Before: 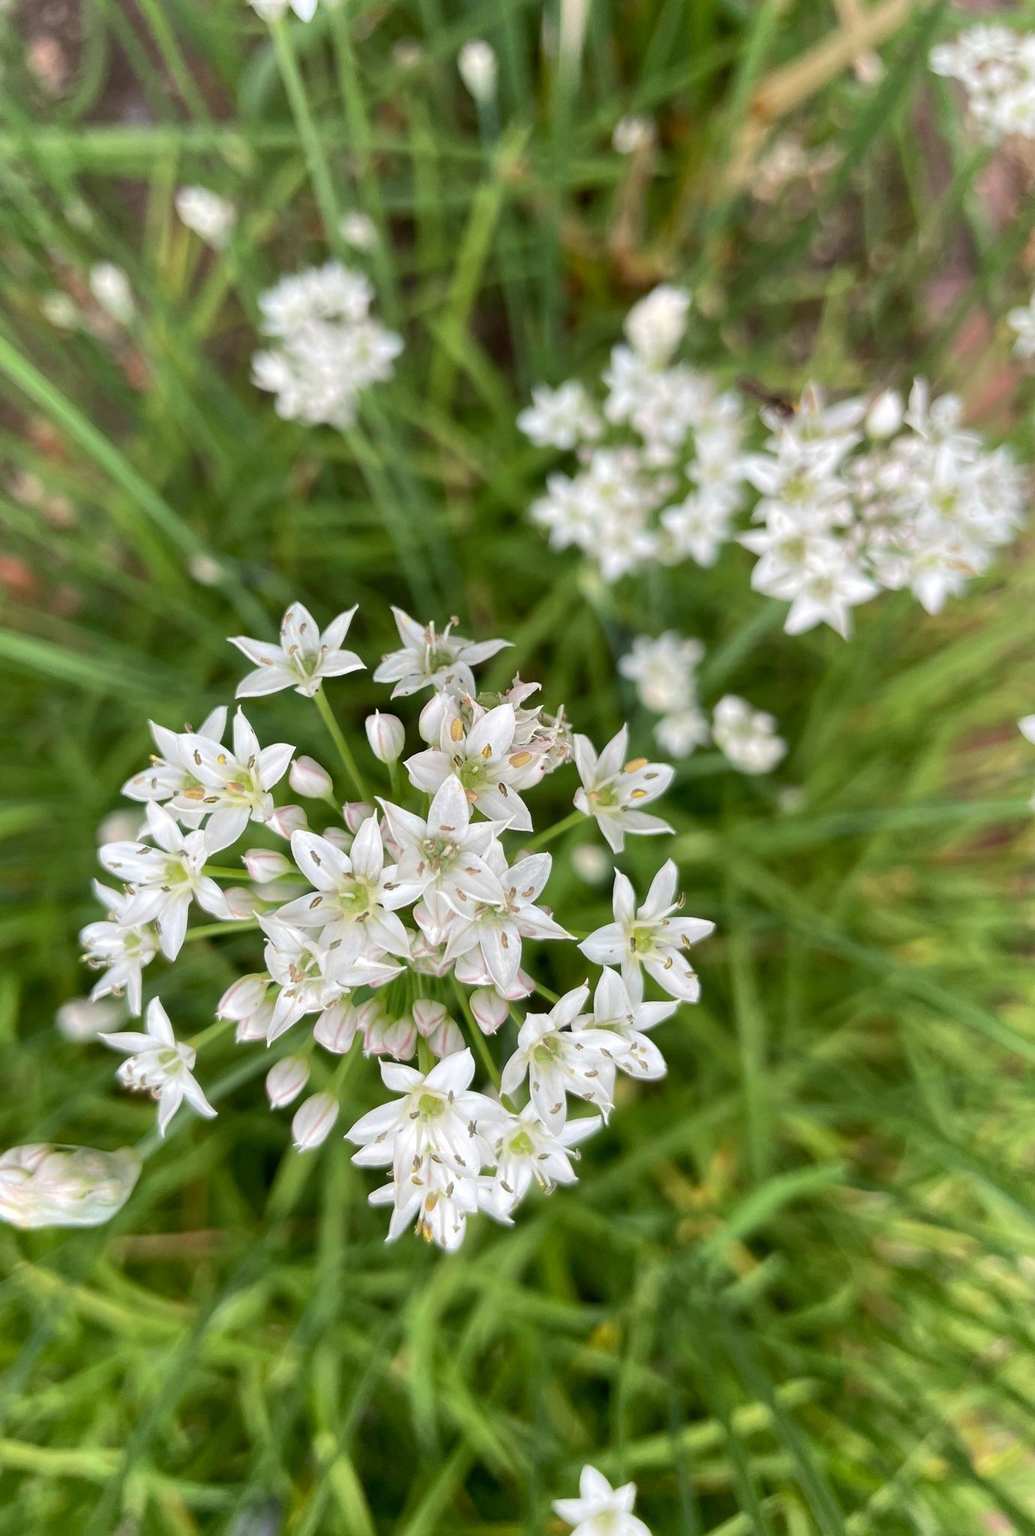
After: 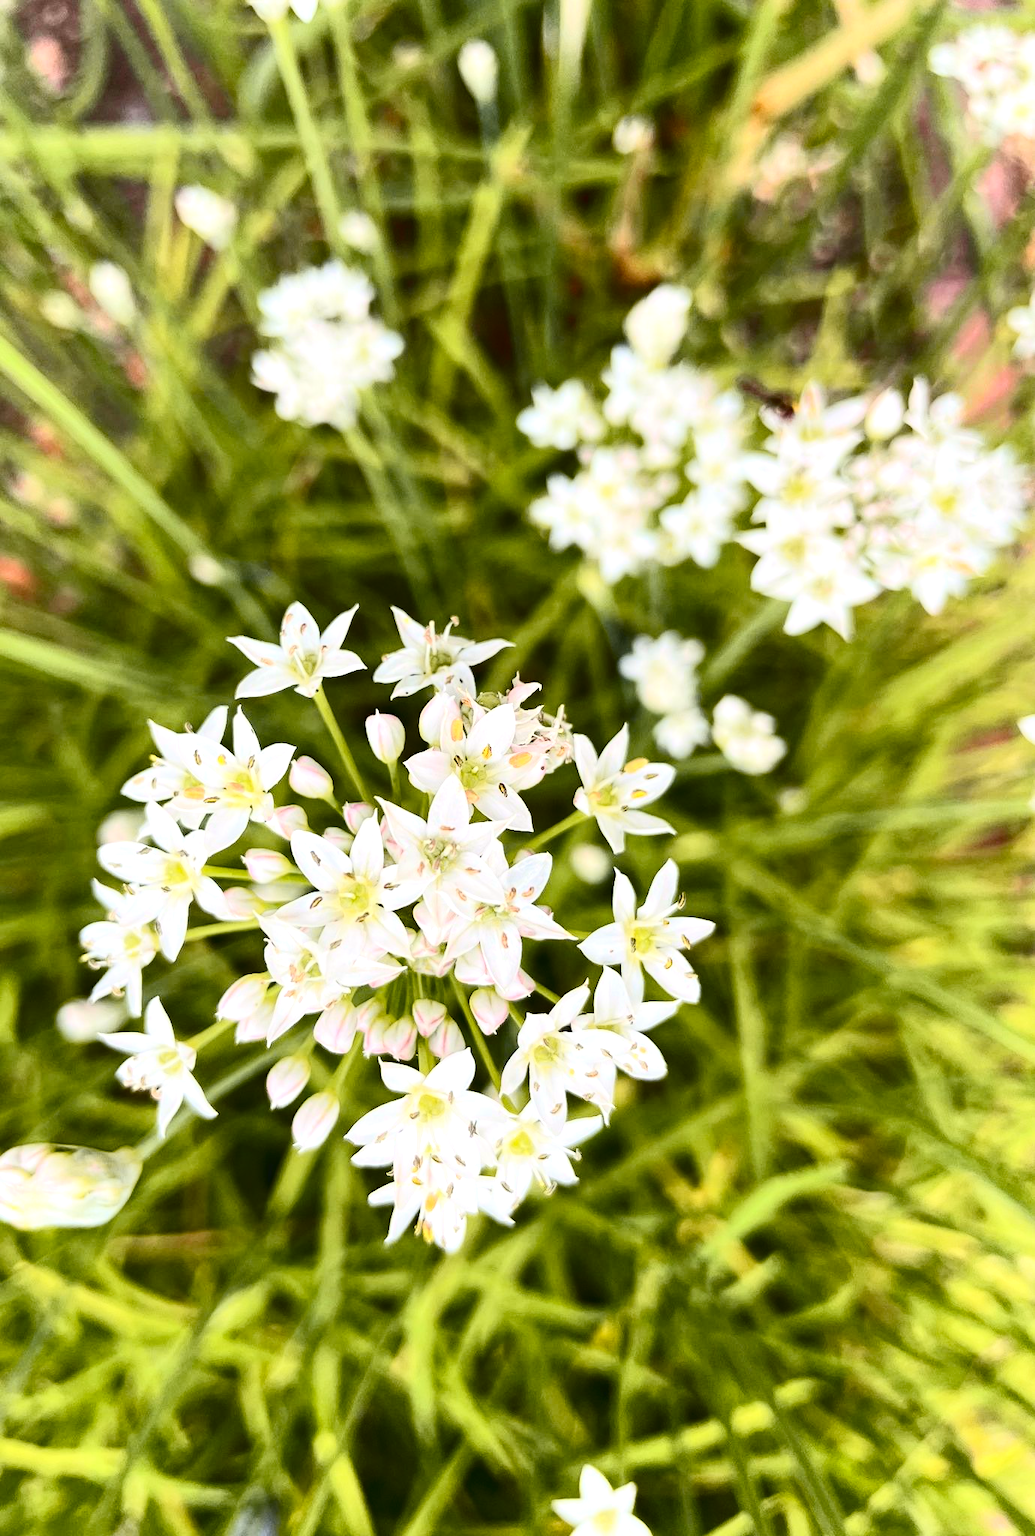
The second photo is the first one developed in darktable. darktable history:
tone curve: curves: ch0 [(0, 0.036) (0.119, 0.115) (0.461, 0.479) (0.715, 0.767) (0.817, 0.865) (1, 0.998)]; ch1 [(0, 0) (0.377, 0.416) (0.44, 0.461) (0.487, 0.49) (0.514, 0.525) (0.538, 0.561) (0.67, 0.713) (1, 1)]; ch2 [(0, 0) (0.38, 0.405) (0.463, 0.445) (0.492, 0.486) (0.529, 0.533) (0.578, 0.59) (0.653, 0.698) (1, 1)], color space Lab, independent channels, preserve colors none
exposure: exposure 0.496 EV, compensate highlight preservation false
contrast brightness saturation: contrast 0.28
tone equalizer: on, module defaults
haze removal: compatibility mode true, adaptive false
